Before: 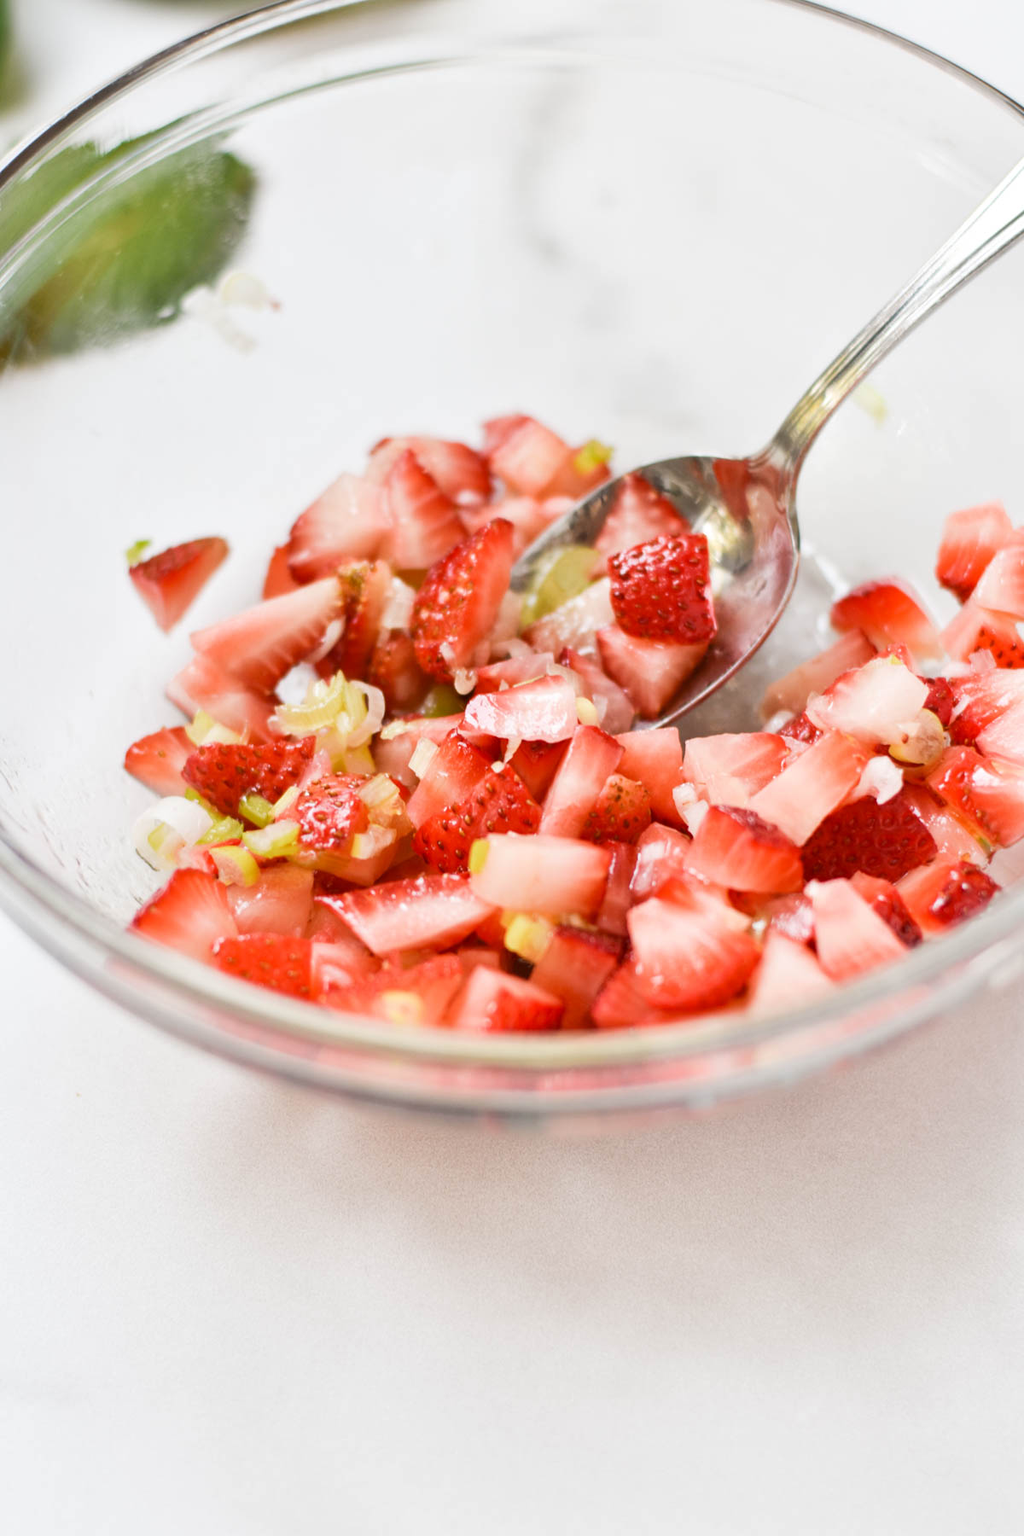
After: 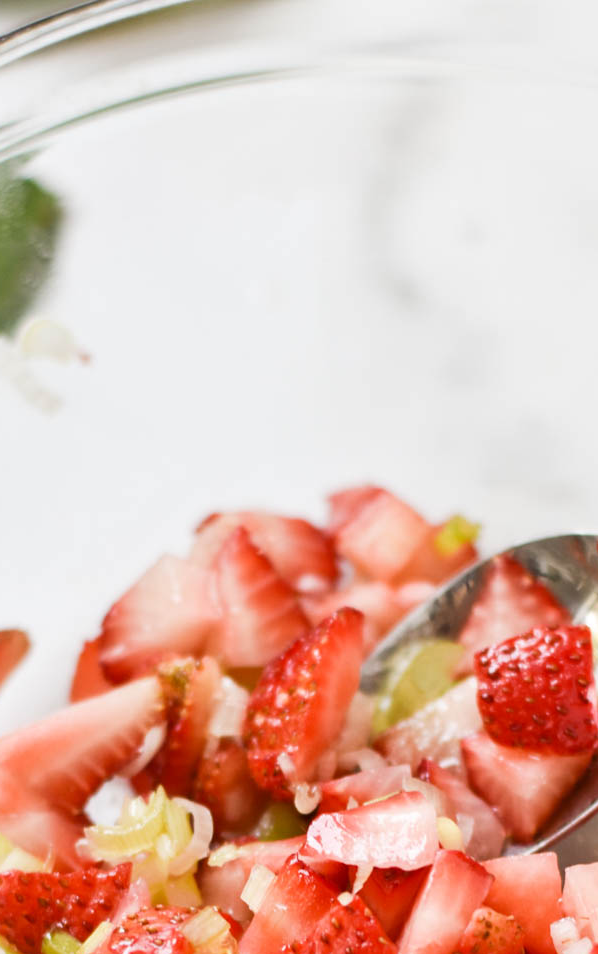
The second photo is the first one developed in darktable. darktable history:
crop: left 19.889%, right 30.262%, bottom 46.945%
